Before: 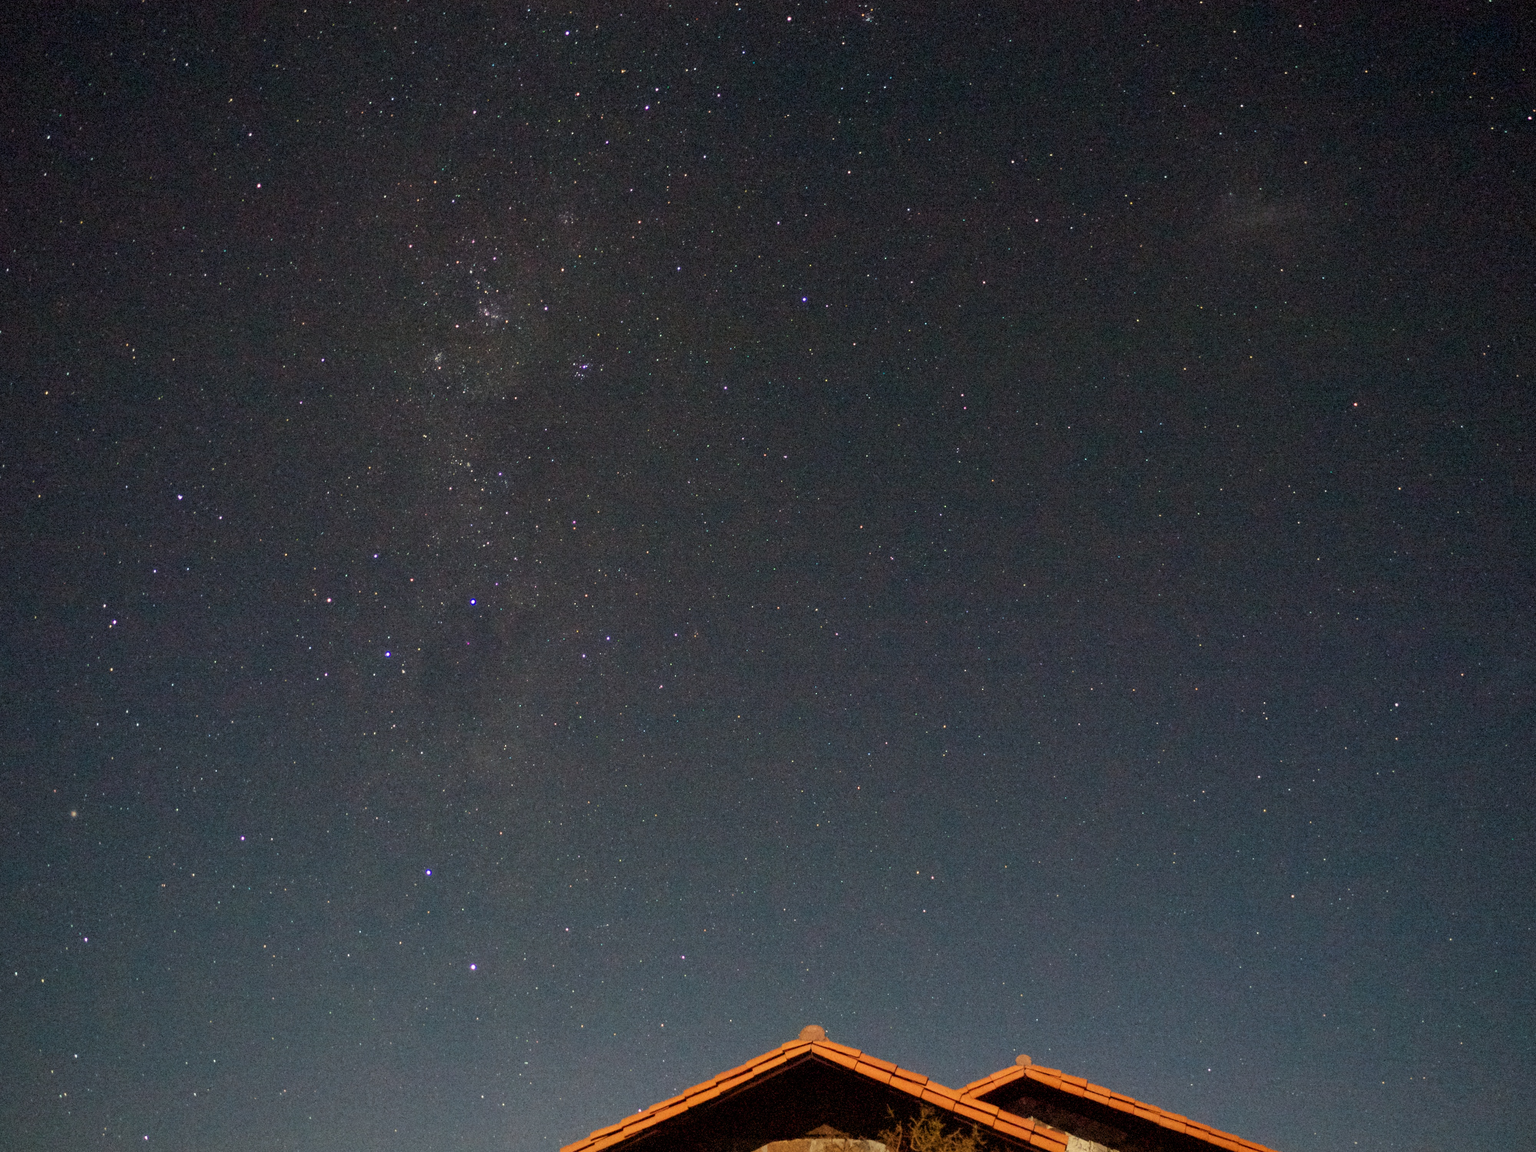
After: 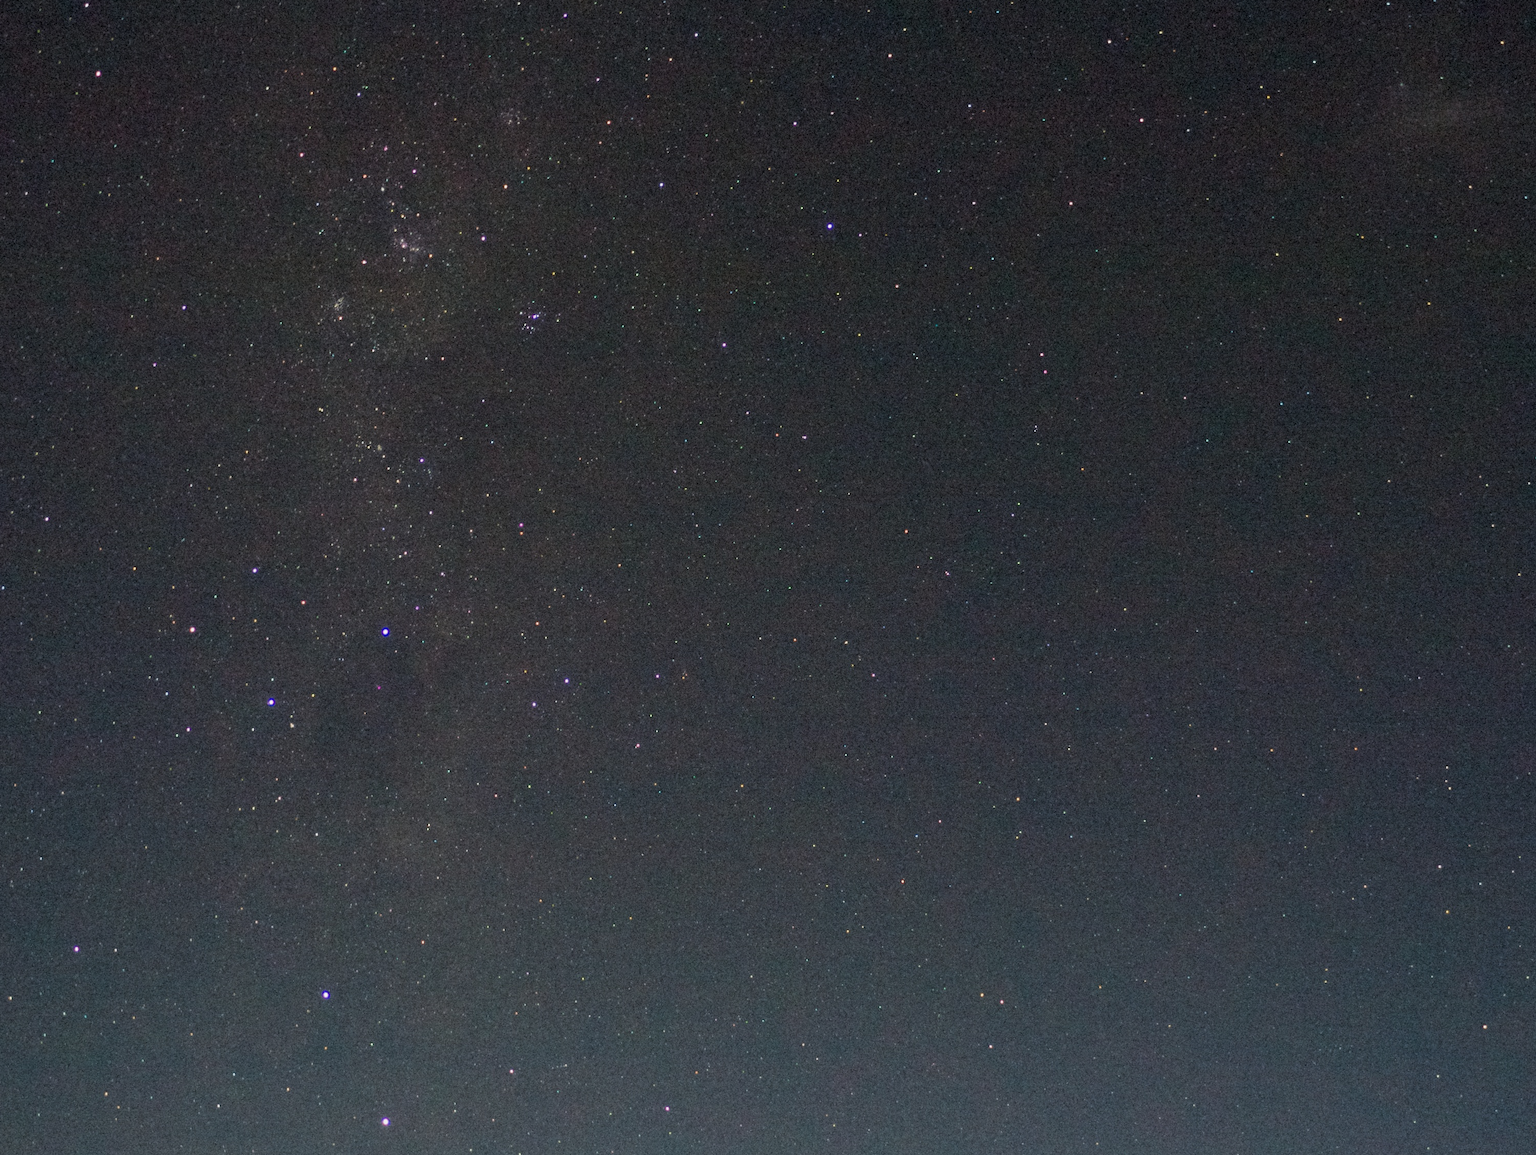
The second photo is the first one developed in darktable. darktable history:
exposure: exposure -0.214 EV, compensate exposure bias true, compensate highlight preservation false
crop and rotate: left 12.12%, top 11.391%, right 13.329%, bottom 13.798%
